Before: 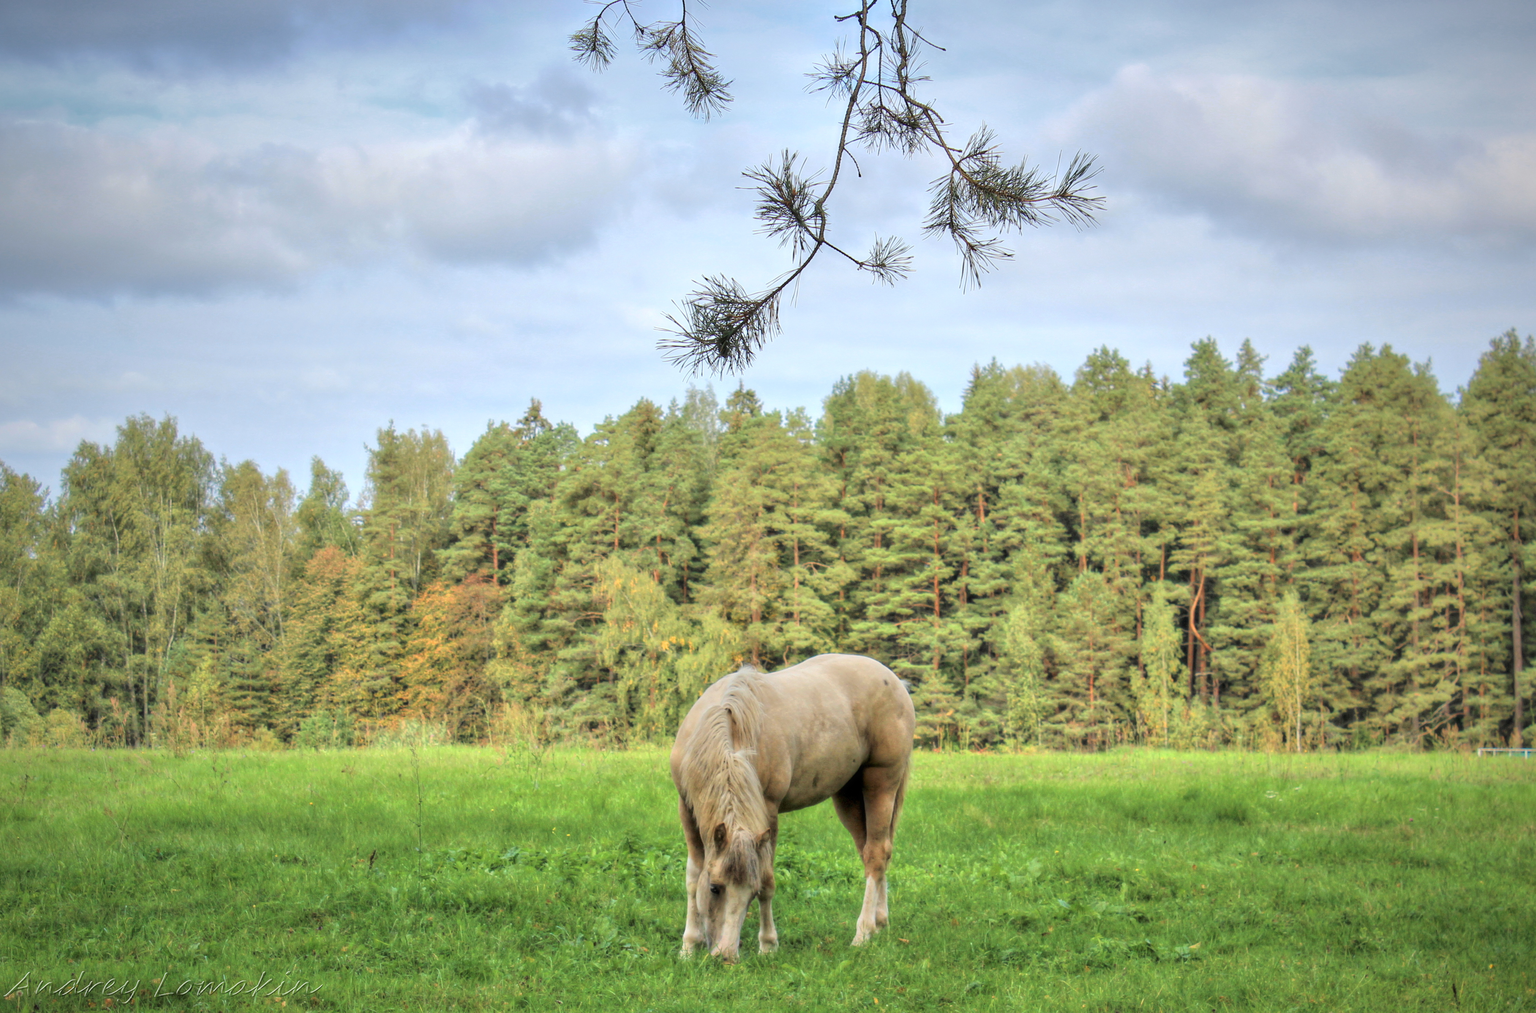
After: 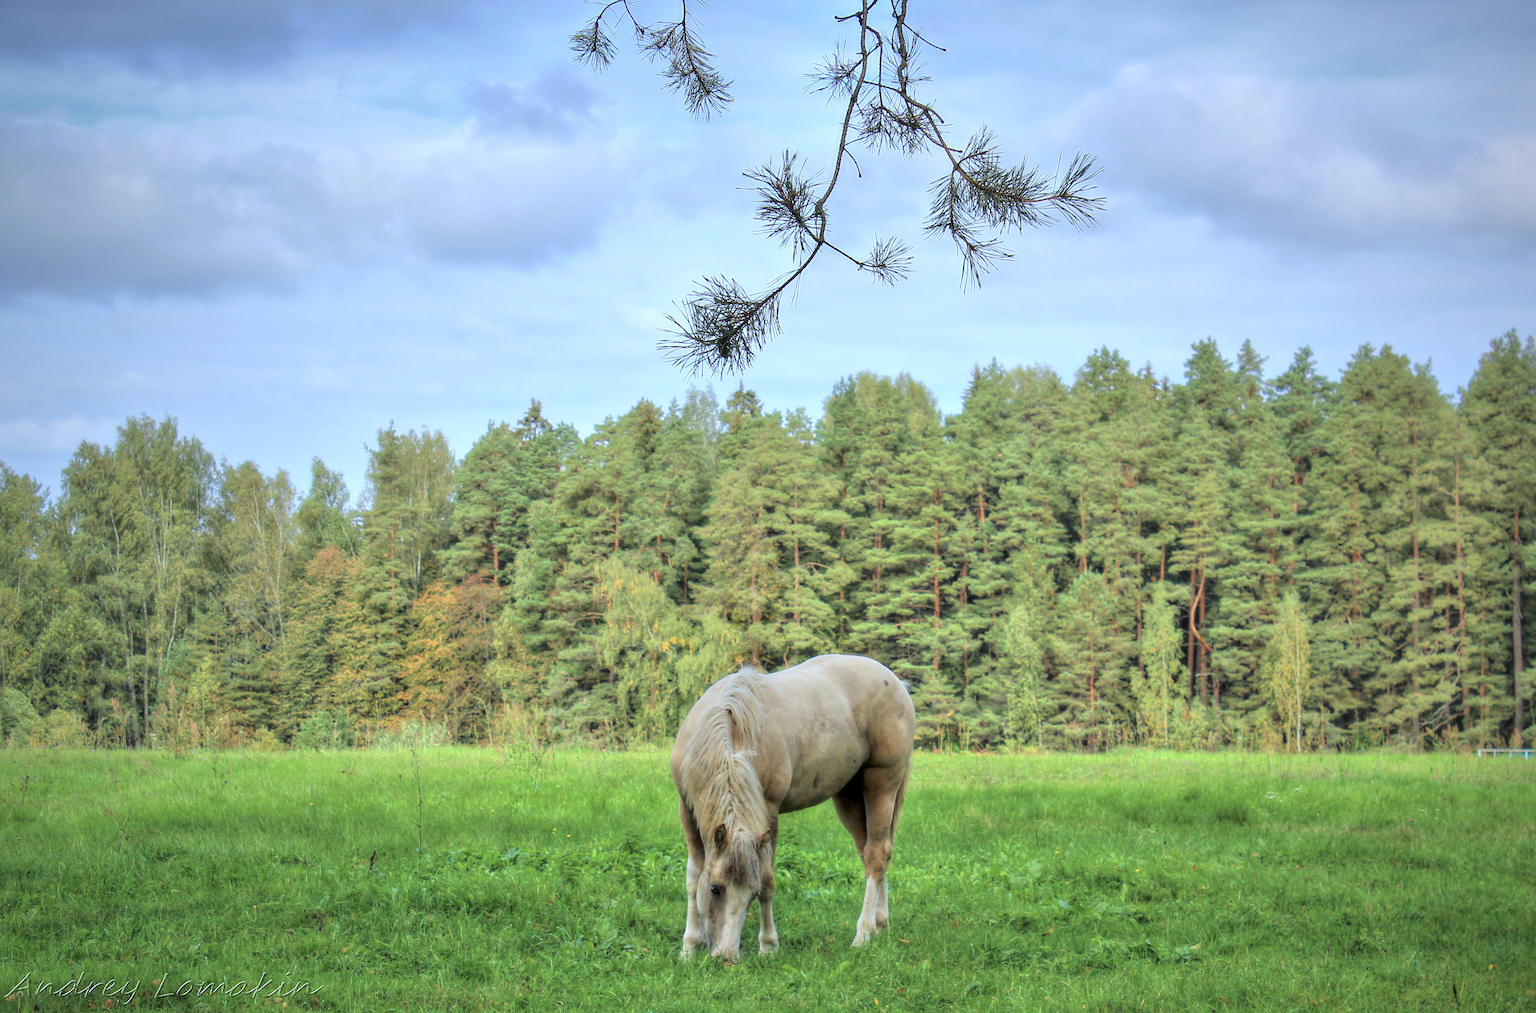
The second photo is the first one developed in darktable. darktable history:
sharpen: on, module defaults
white balance: red 0.924, blue 1.095
